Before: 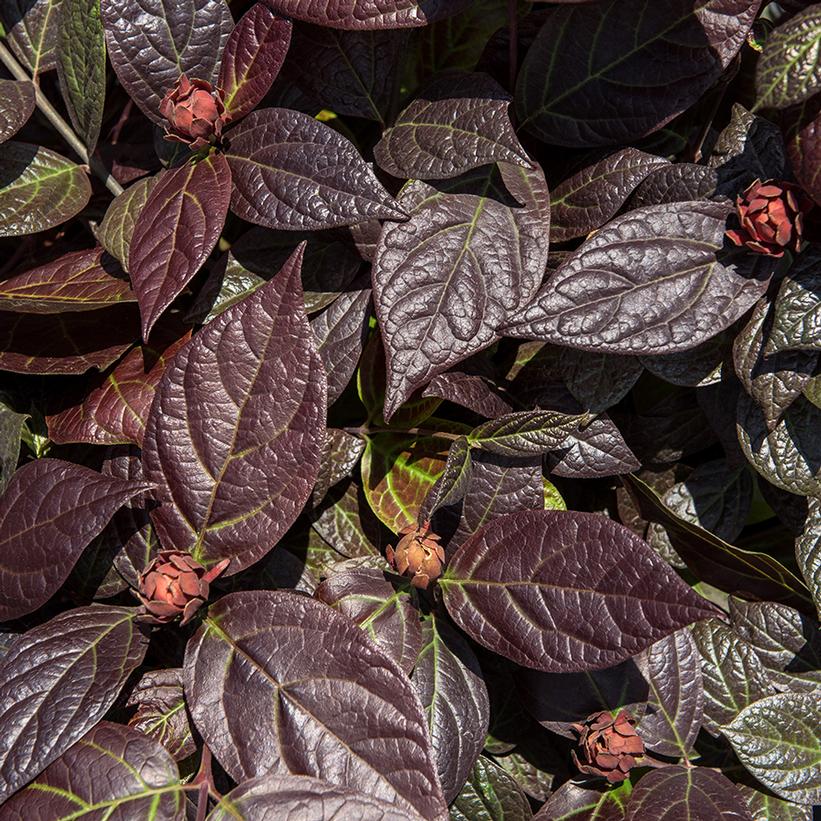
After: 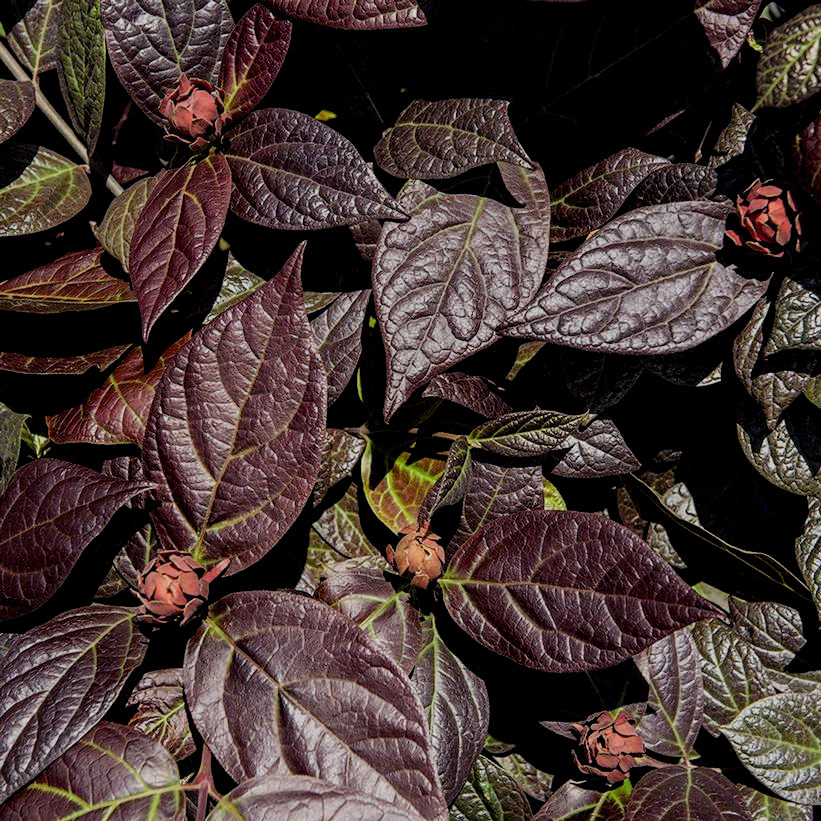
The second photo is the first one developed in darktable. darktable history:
exposure: black level correction 0.01, exposure 0.016 EV, compensate highlight preservation false
filmic rgb: black relative exposure -7.65 EV, white relative exposure 4.56 EV, hardness 3.61, contrast 0.995
